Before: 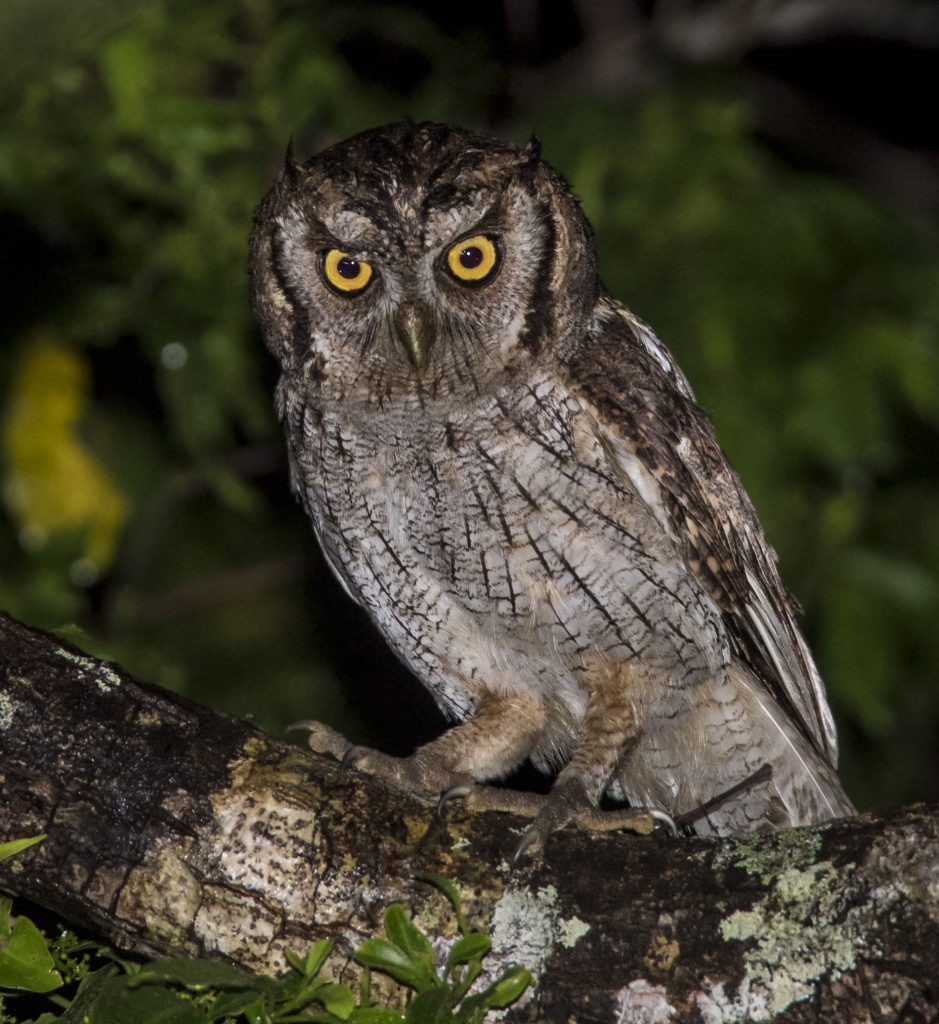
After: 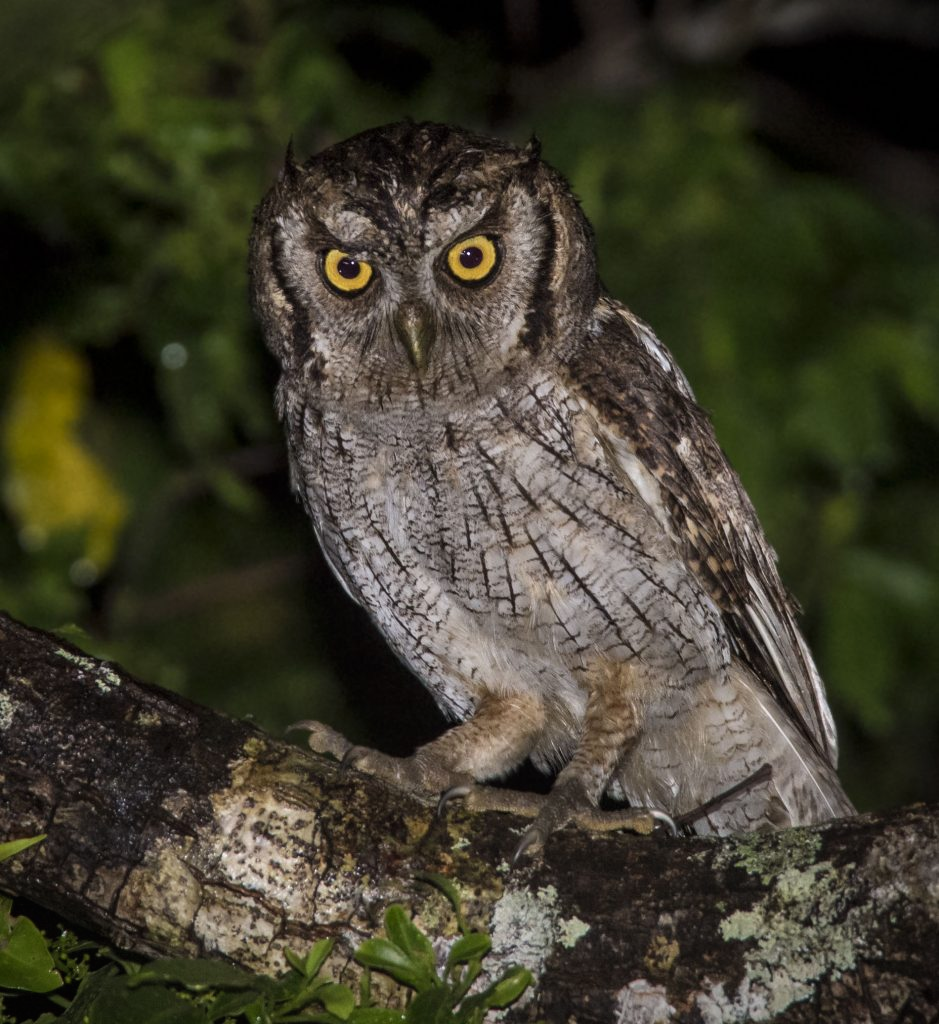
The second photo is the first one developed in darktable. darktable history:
bloom: size 40%
vignetting: fall-off start 97.23%, saturation -0.024, center (-0.033, -0.042), width/height ratio 1.179, unbound false
